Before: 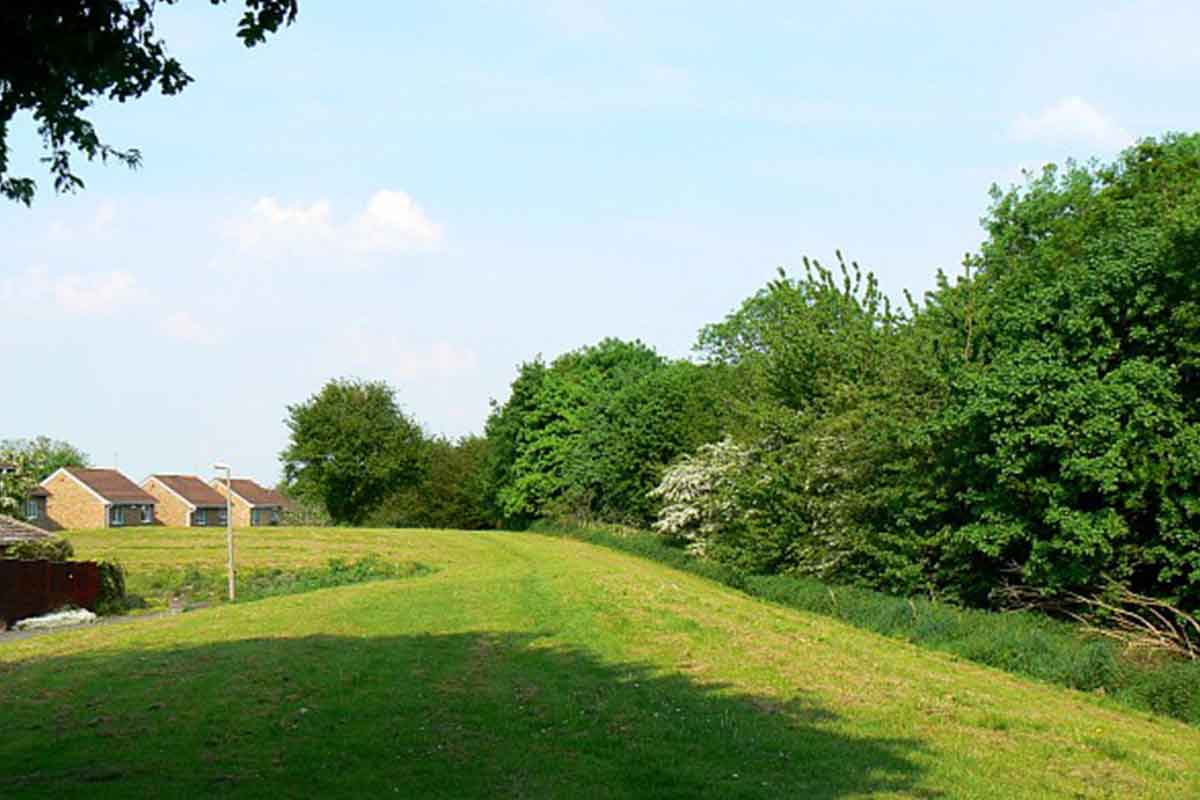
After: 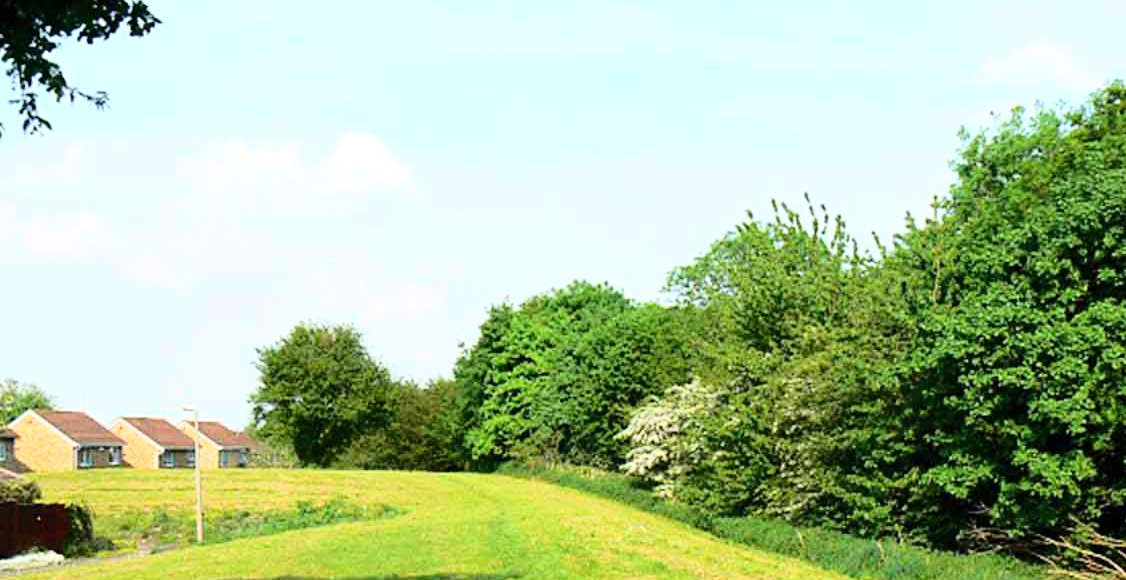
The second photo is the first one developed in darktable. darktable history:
base curve: curves: ch0 [(0, 0) (0.028, 0.03) (0.121, 0.232) (0.46, 0.748) (0.859, 0.968) (1, 1)]
crop: left 2.737%, top 7.287%, right 3.421%, bottom 20.179%
